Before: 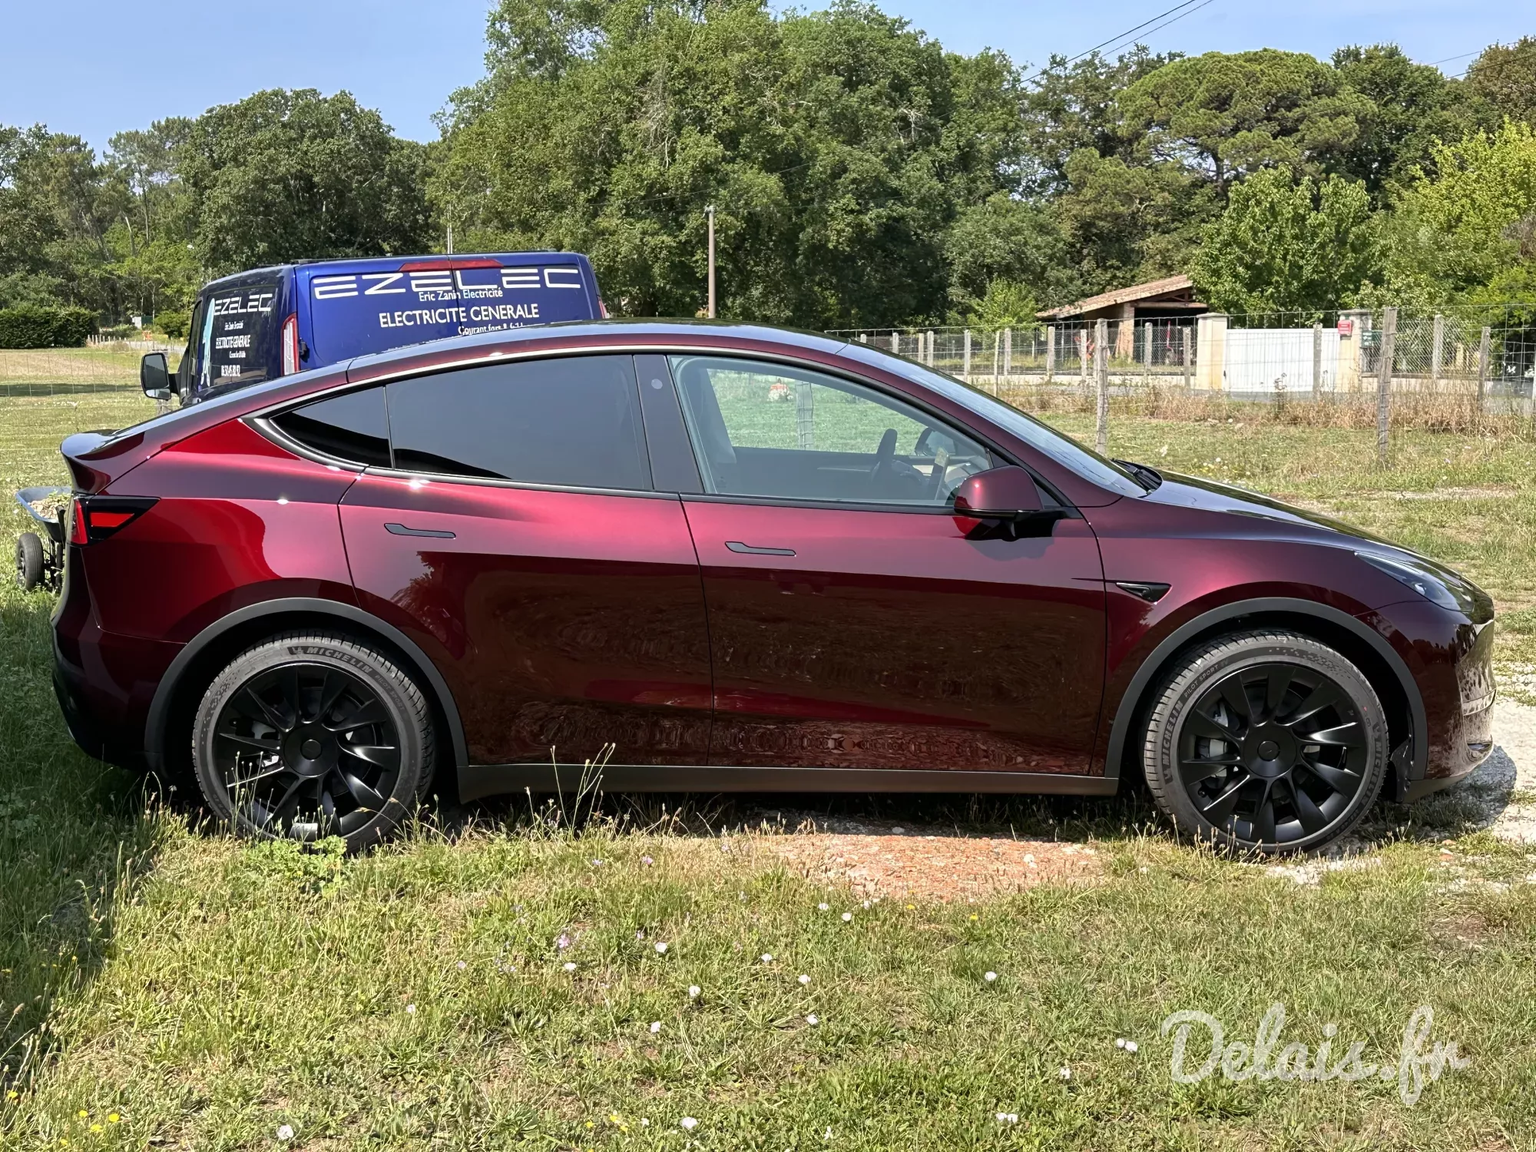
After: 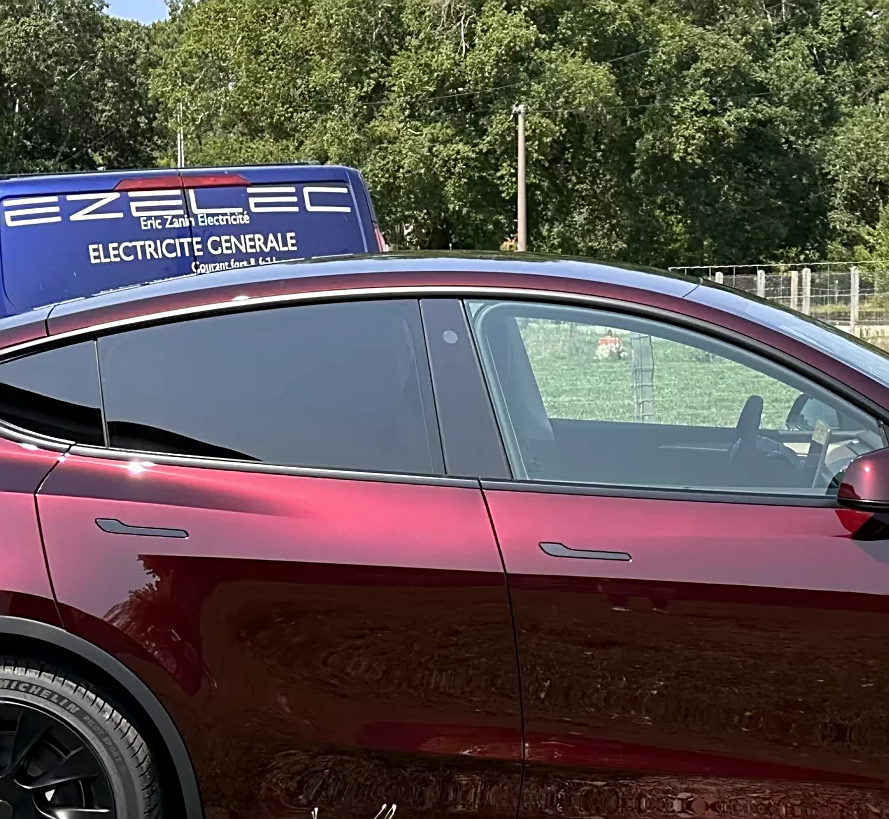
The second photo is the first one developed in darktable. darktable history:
crop: left 20.278%, top 10.896%, right 35.266%, bottom 34.45%
exposure: black level correction 0, compensate exposure bias true, compensate highlight preservation false
sharpen: on, module defaults
